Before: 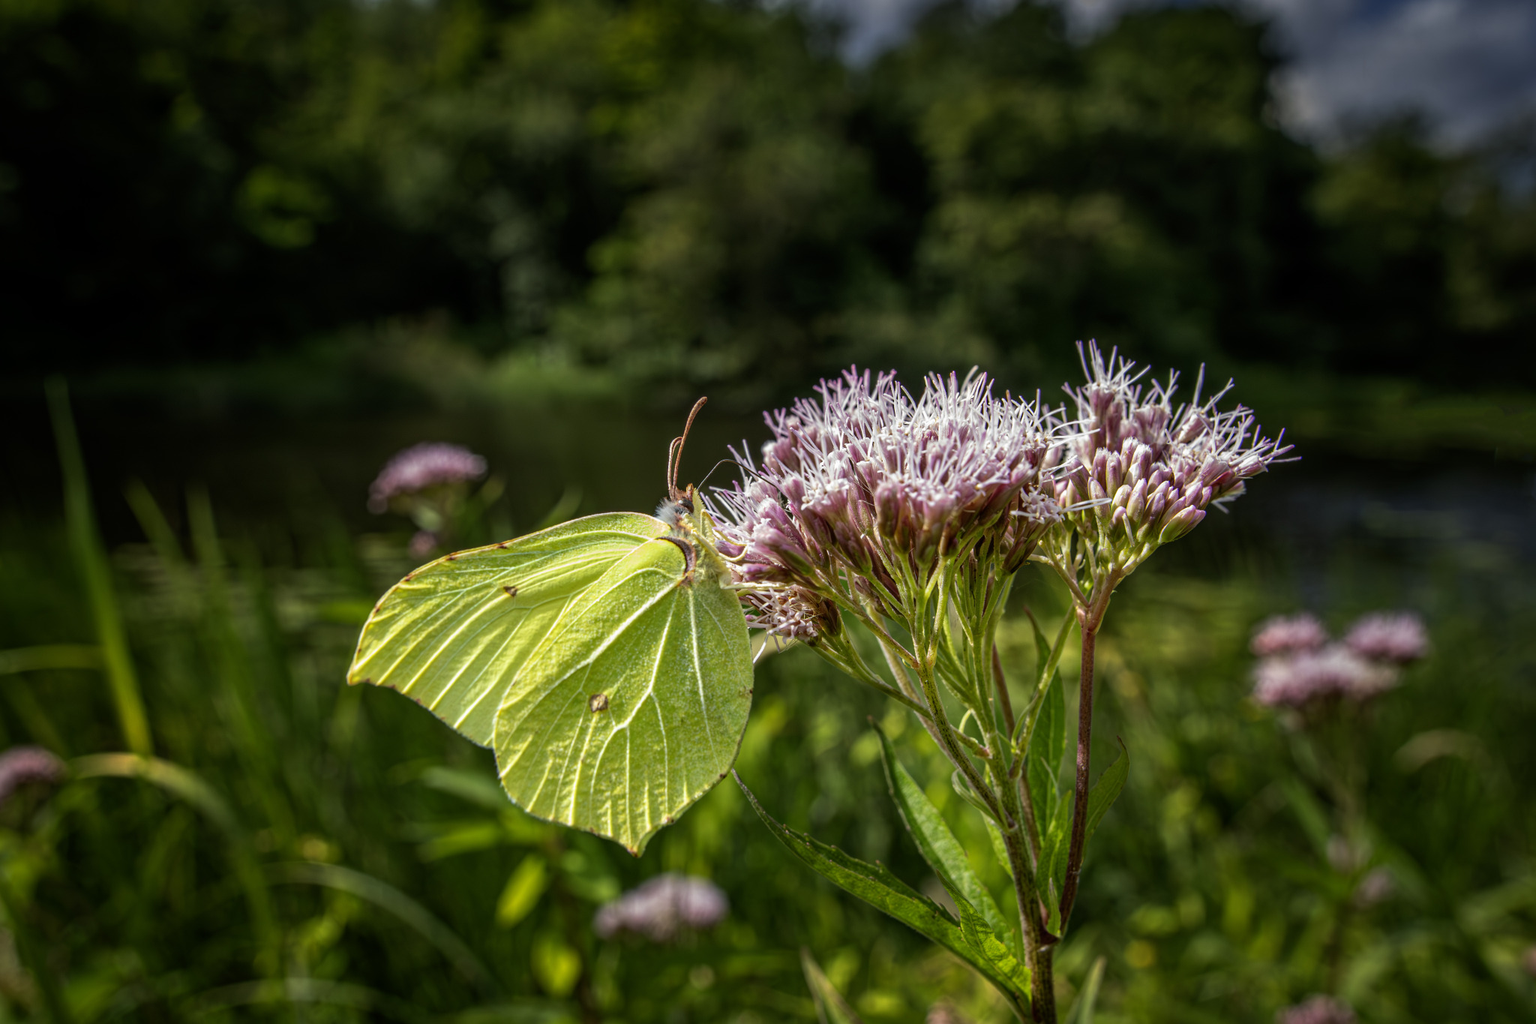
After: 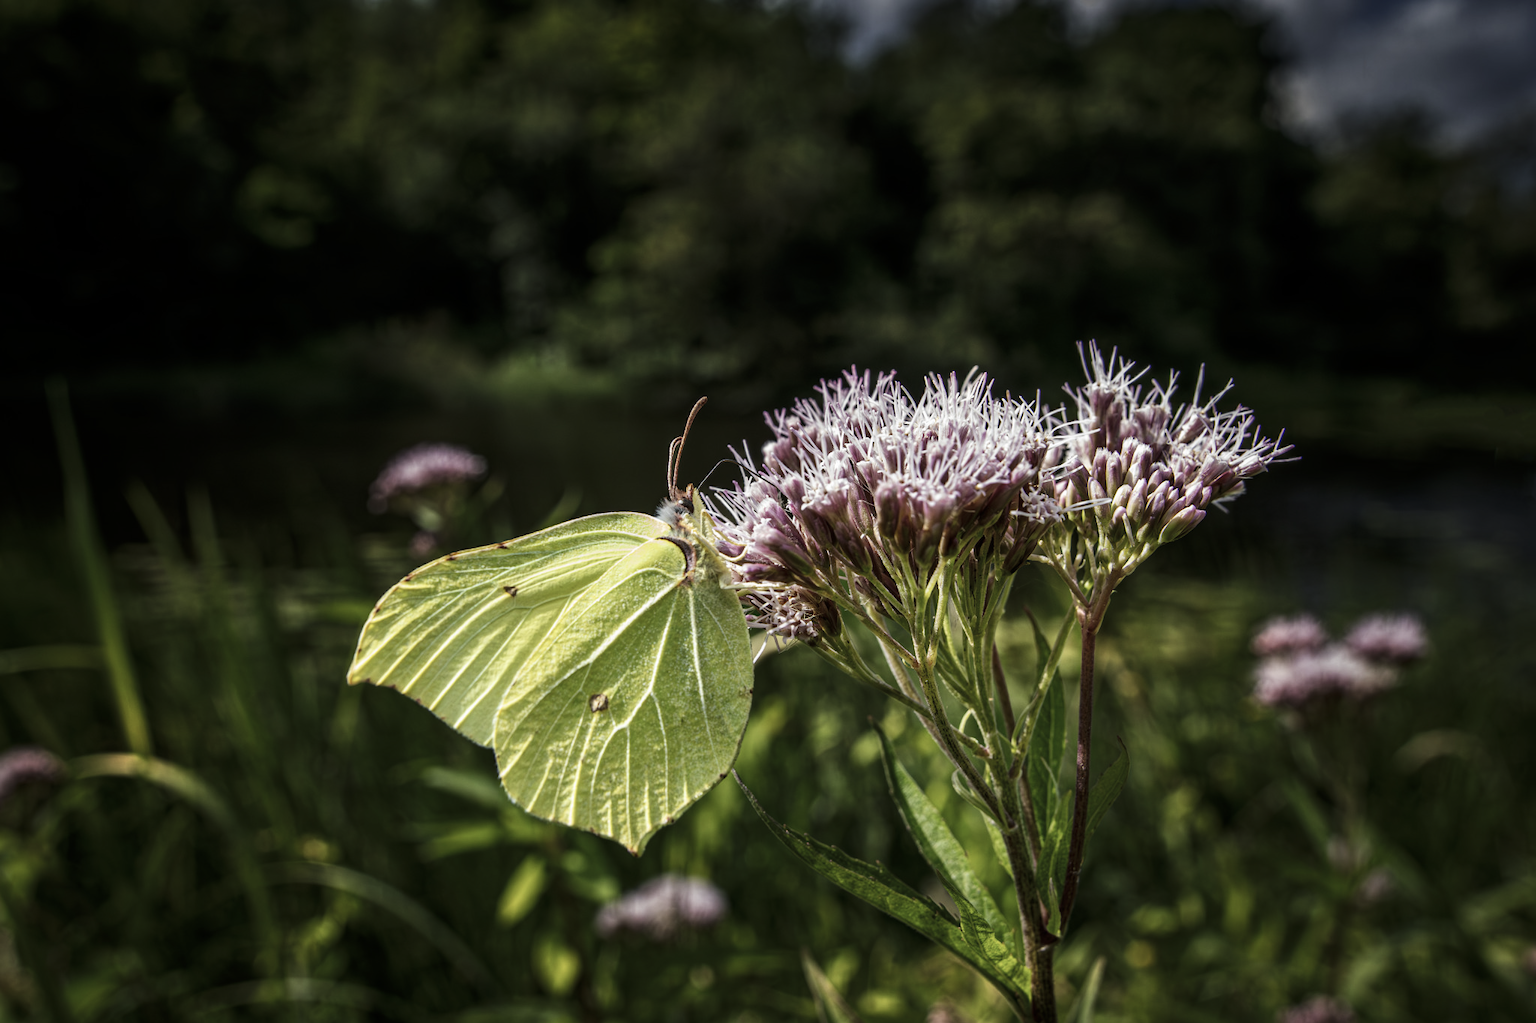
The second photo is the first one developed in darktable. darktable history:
contrast brightness saturation: contrast 0.104, saturation -0.362
tone curve: curves: ch0 [(0, 0) (0.227, 0.17) (0.766, 0.774) (1, 1)]; ch1 [(0, 0) (0.114, 0.127) (0.437, 0.452) (0.498, 0.495) (0.579, 0.602) (1, 1)]; ch2 [(0, 0) (0.233, 0.259) (0.493, 0.492) (0.568, 0.596) (1, 1)], preserve colors none
